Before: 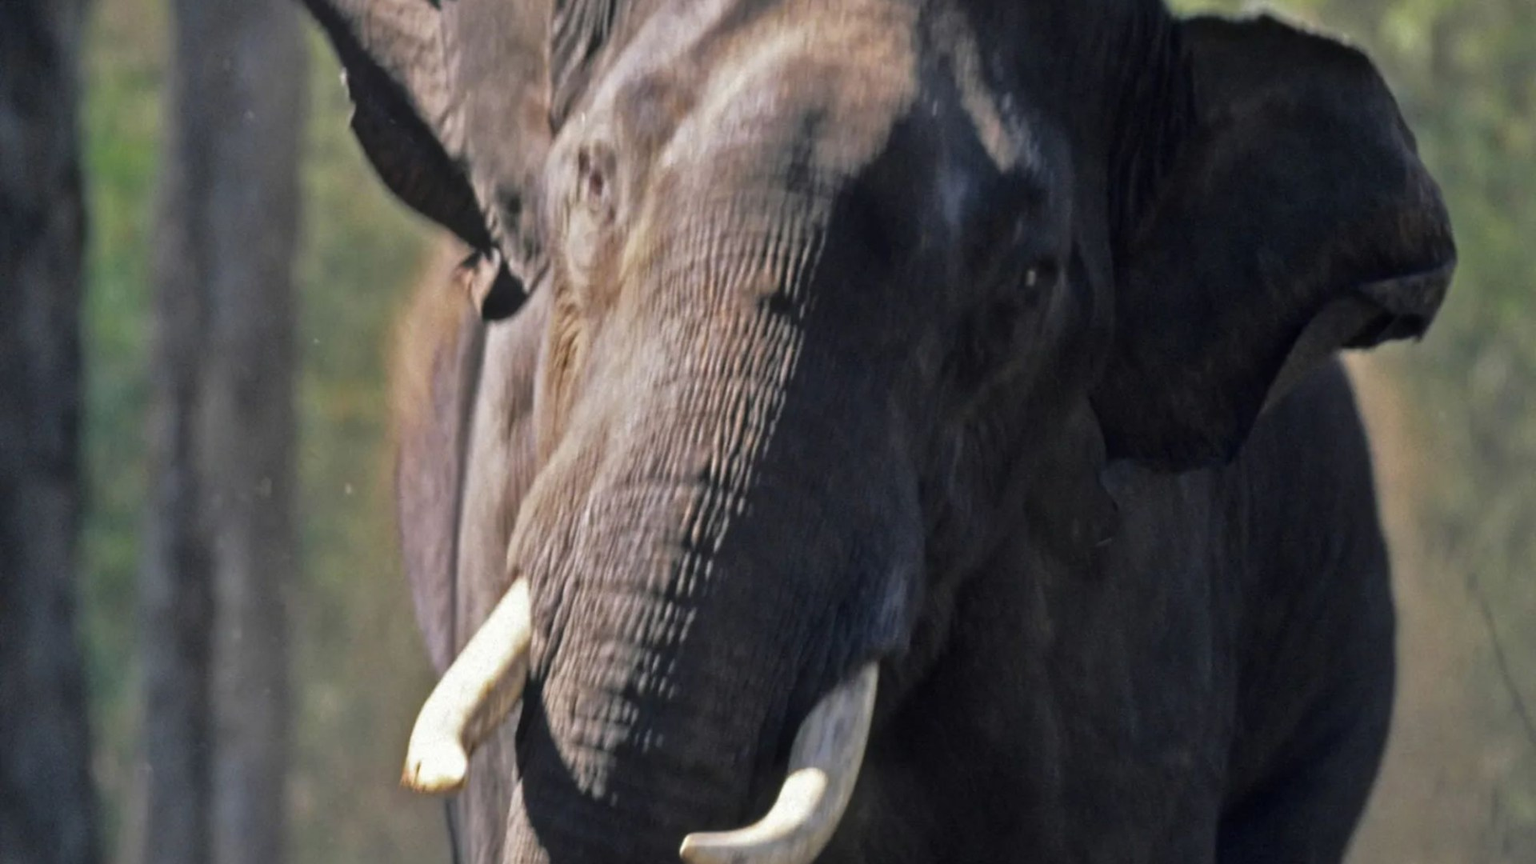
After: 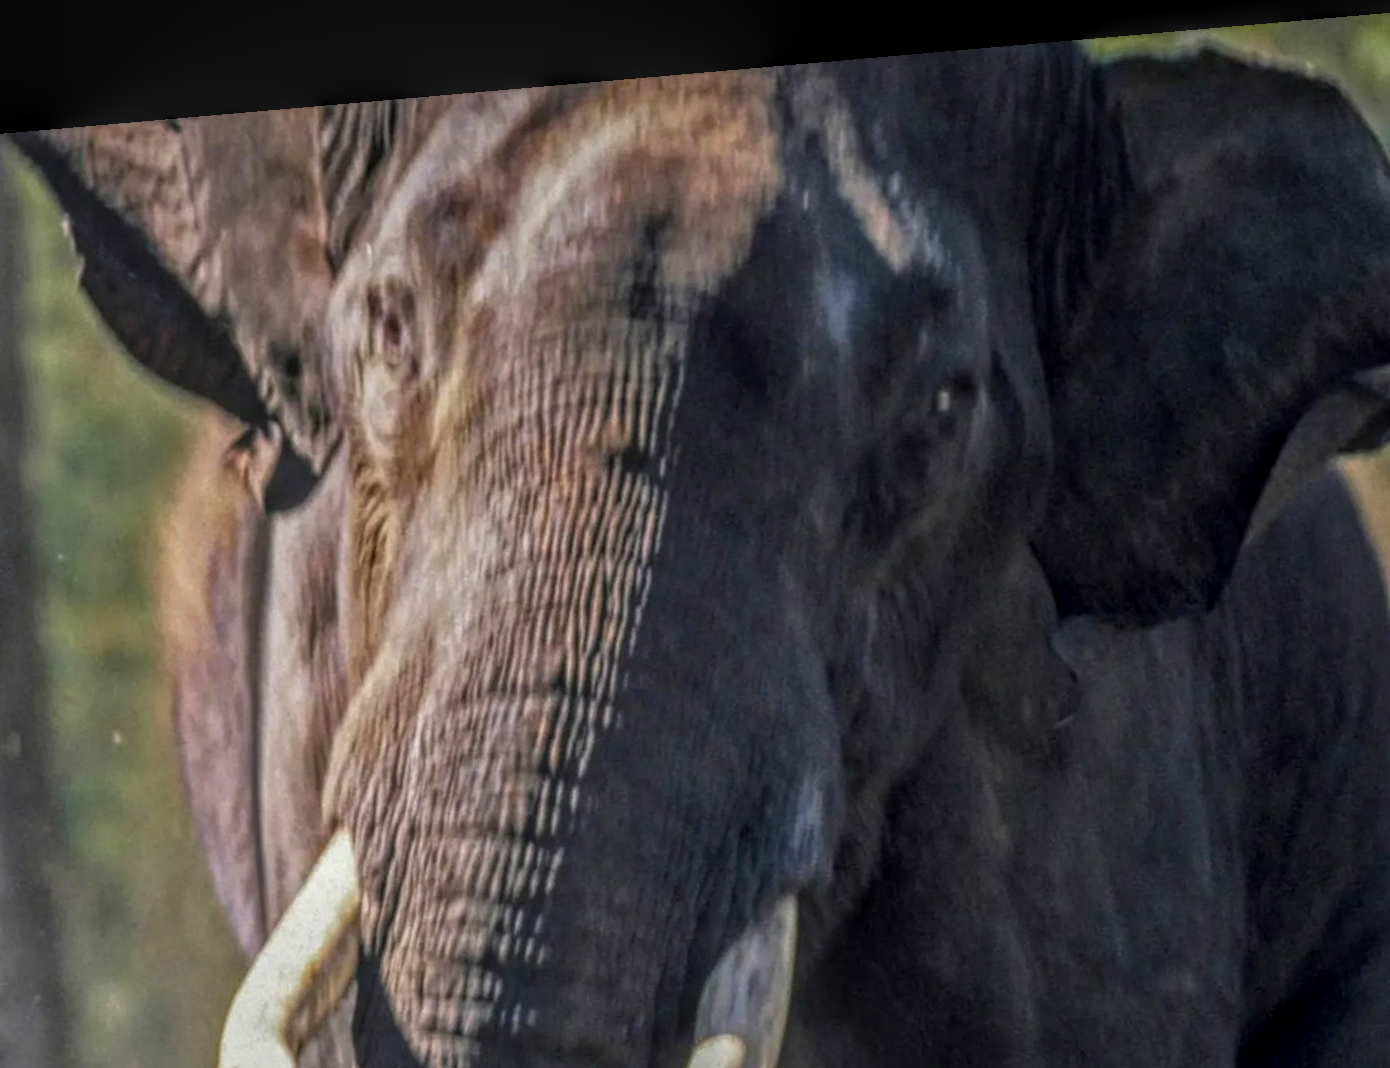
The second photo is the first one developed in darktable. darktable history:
rotate and perspective: rotation -4.98°, automatic cropping off
crop: left 18.479%, right 12.2%, bottom 13.971%
velvia: on, module defaults
local contrast: highlights 0%, shadows 0%, detail 200%, midtone range 0.25
